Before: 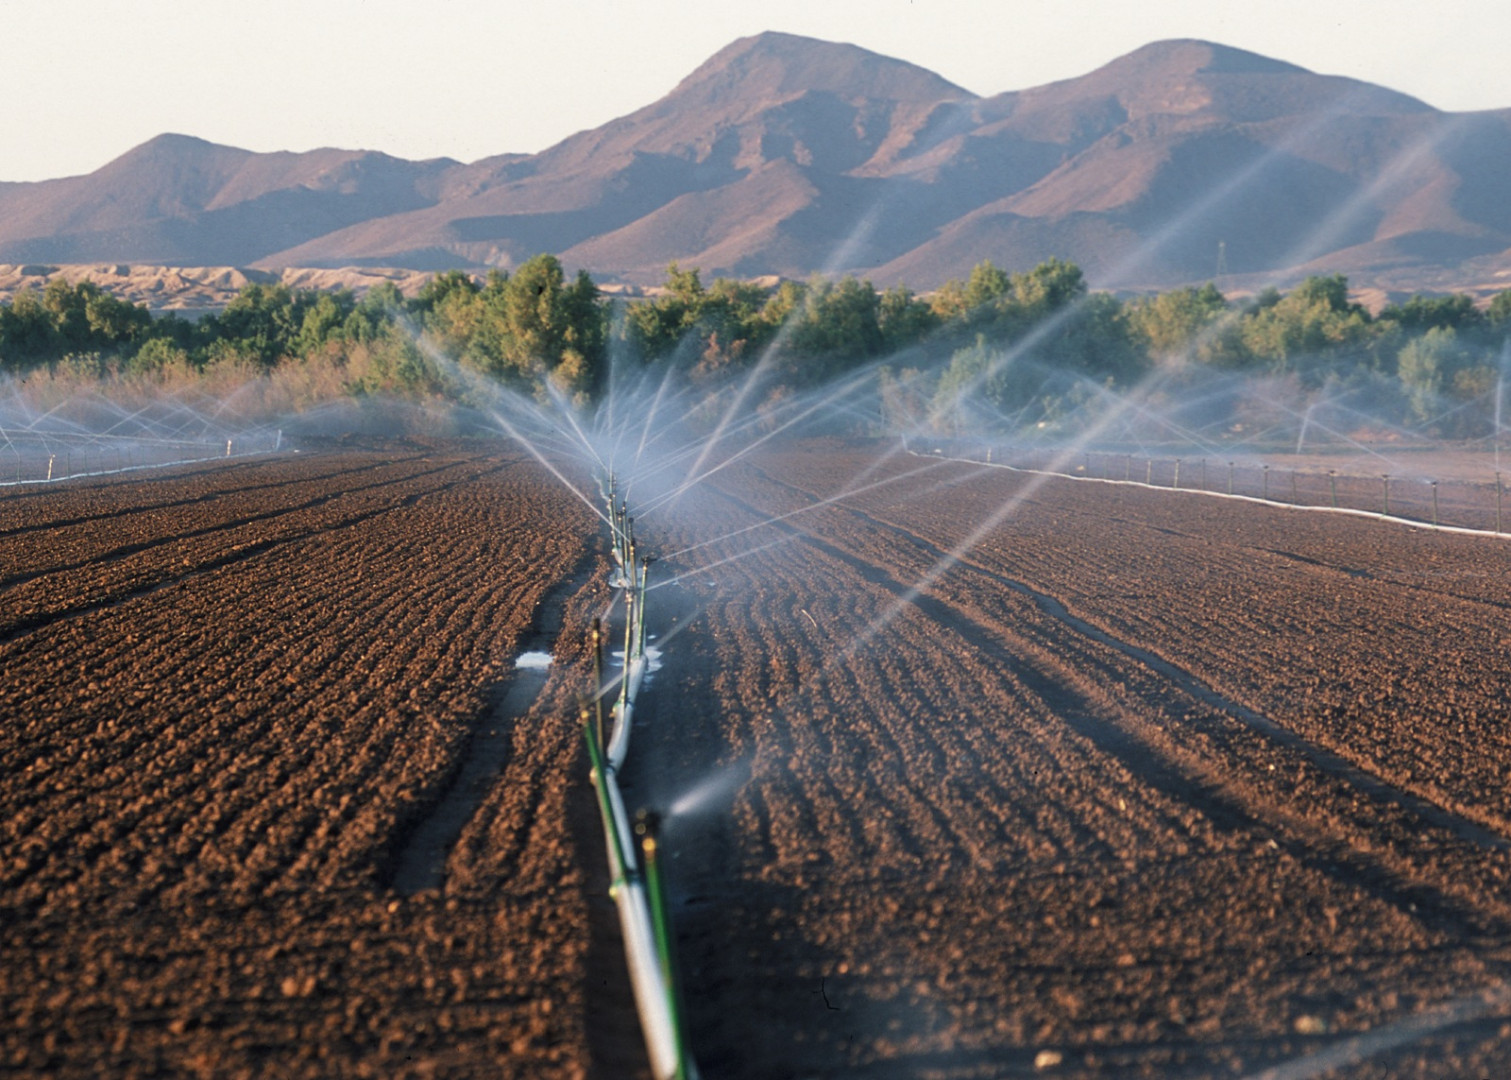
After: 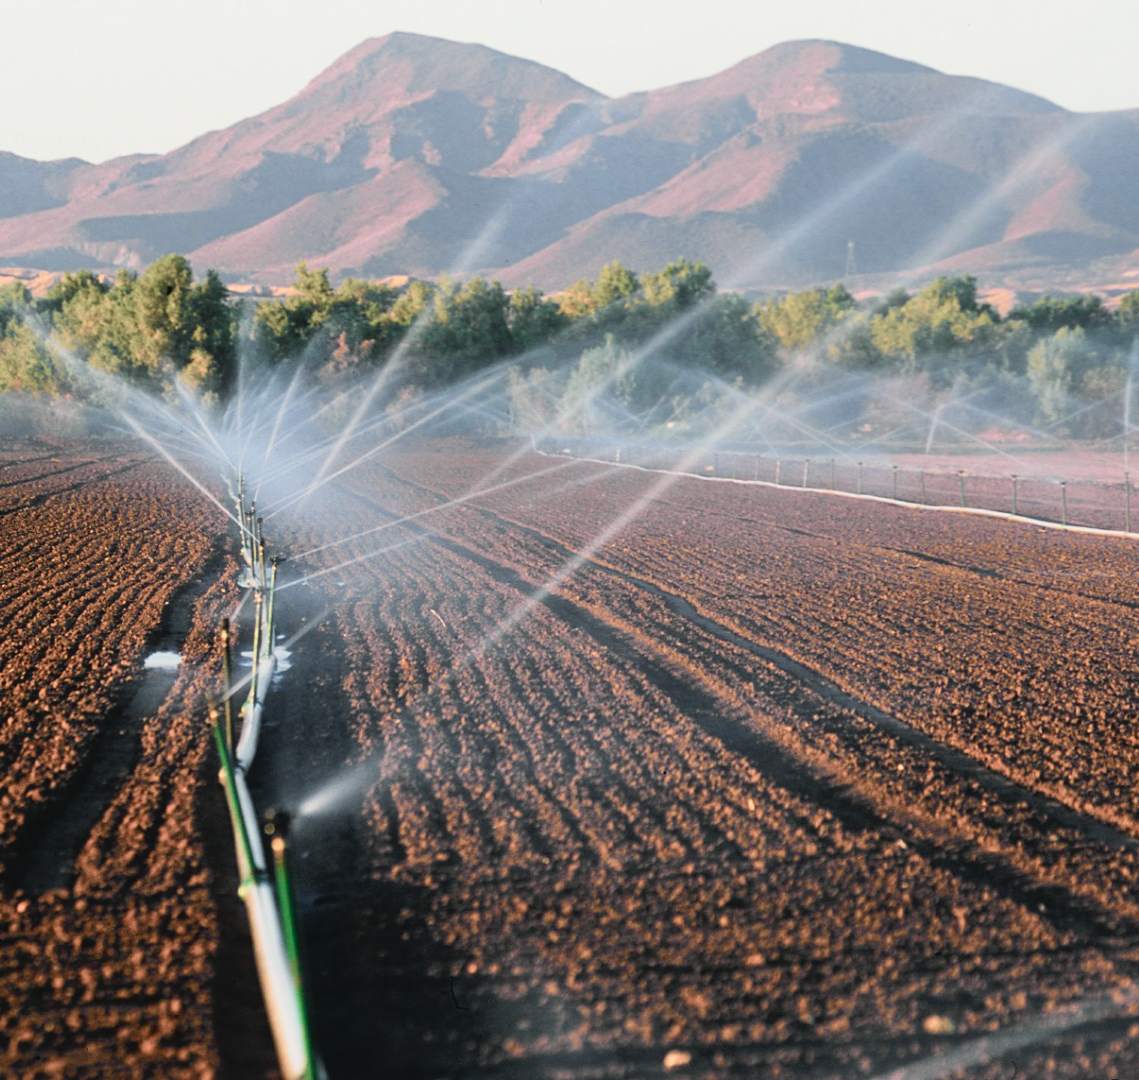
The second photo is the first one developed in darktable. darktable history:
crop and rotate: left 24.6%
tone curve: curves: ch0 [(0, 0.039) (0.113, 0.081) (0.204, 0.204) (0.498, 0.608) (0.709, 0.819) (0.984, 0.961)]; ch1 [(0, 0) (0.172, 0.123) (0.317, 0.272) (0.414, 0.382) (0.476, 0.479) (0.505, 0.501) (0.528, 0.54) (0.618, 0.647) (0.709, 0.764) (1, 1)]; ch2 [(0, 0) (0.411, 0.424) (0.492, 0.502) (0.521, 0.513) (0.537, 0.57) (0.686, 0.638) (1, 1)], color space Lab, independent channels, preserve colors none
